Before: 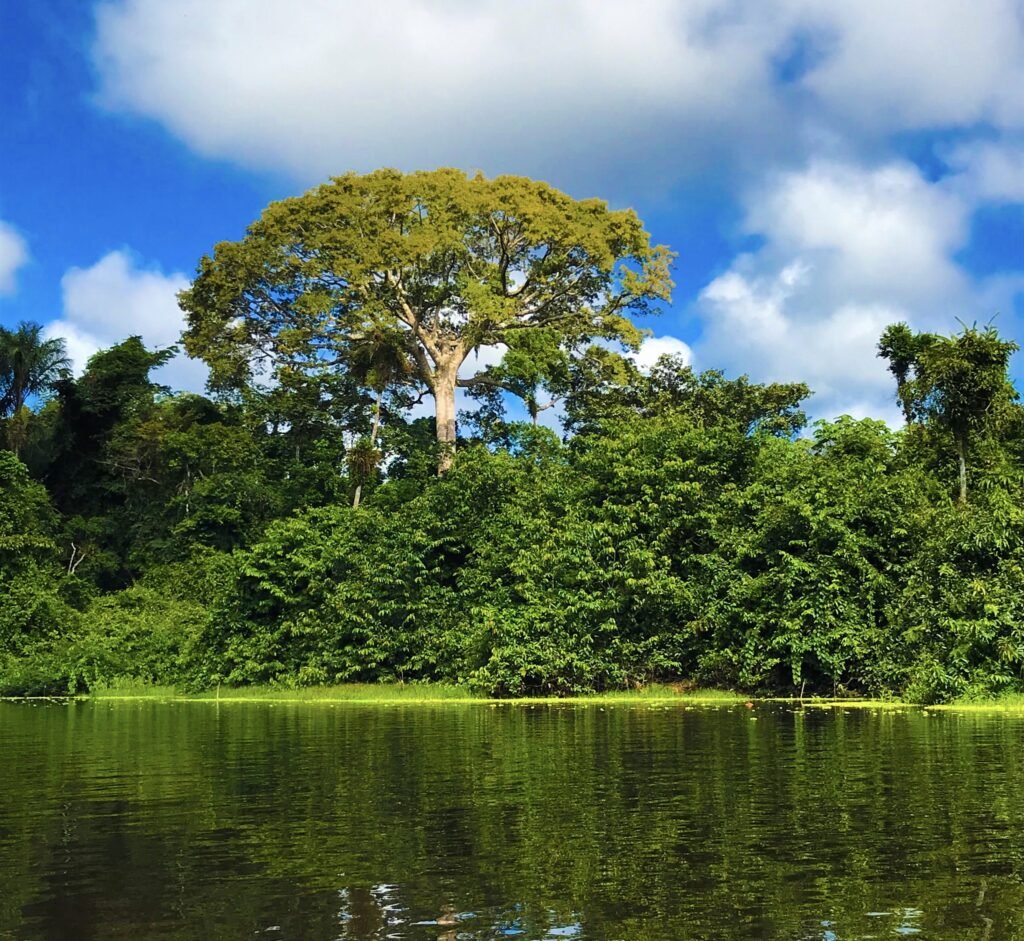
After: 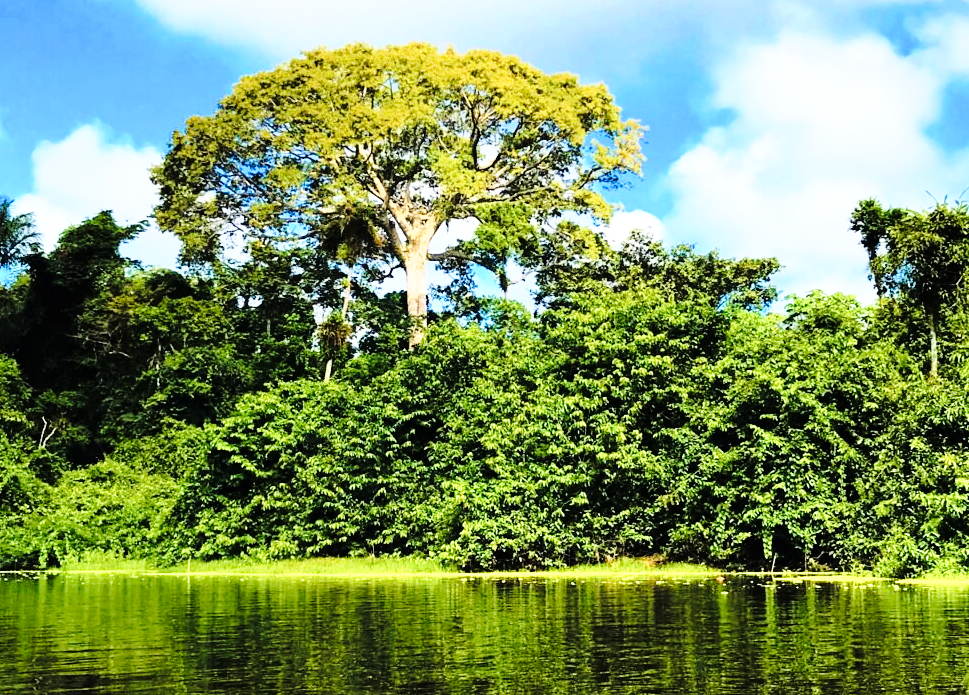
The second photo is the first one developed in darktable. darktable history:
tone curve: curves: ch0 [(0, 0) (0.003, 0.003) (0.011, 0.005) (0.025, 0.008) (0.044, 0.012) (0.069, 0.02) (0.1, 0.031) (0.136, 0.047) (0.177, 0.088) (0.224, 0.141) (0.277, 0.222) (0.335, 0.32) (0.399, 0.425) (0.468, 0.524) (0.543, 0.623) (0.623, 0.716) (0.709, 0.796) (0.801, 0.88) (0.898, 0.959) (1, 1)], color space Lab, linked channels, preserve colors none
crop and rotate: left 2.893%, top 13.507%, right 2.426%, bottom 12.597%
exposure: exposure 0.173 EV, compensate exposure bias true, compensate highlight preservation false
base curve: curves: ch0 [(0, 0) (0.028, 0.03) (0.121, 0.232) (0.46, 0.748) (0.859, 0.968) (1, 1)], preserve colors none
